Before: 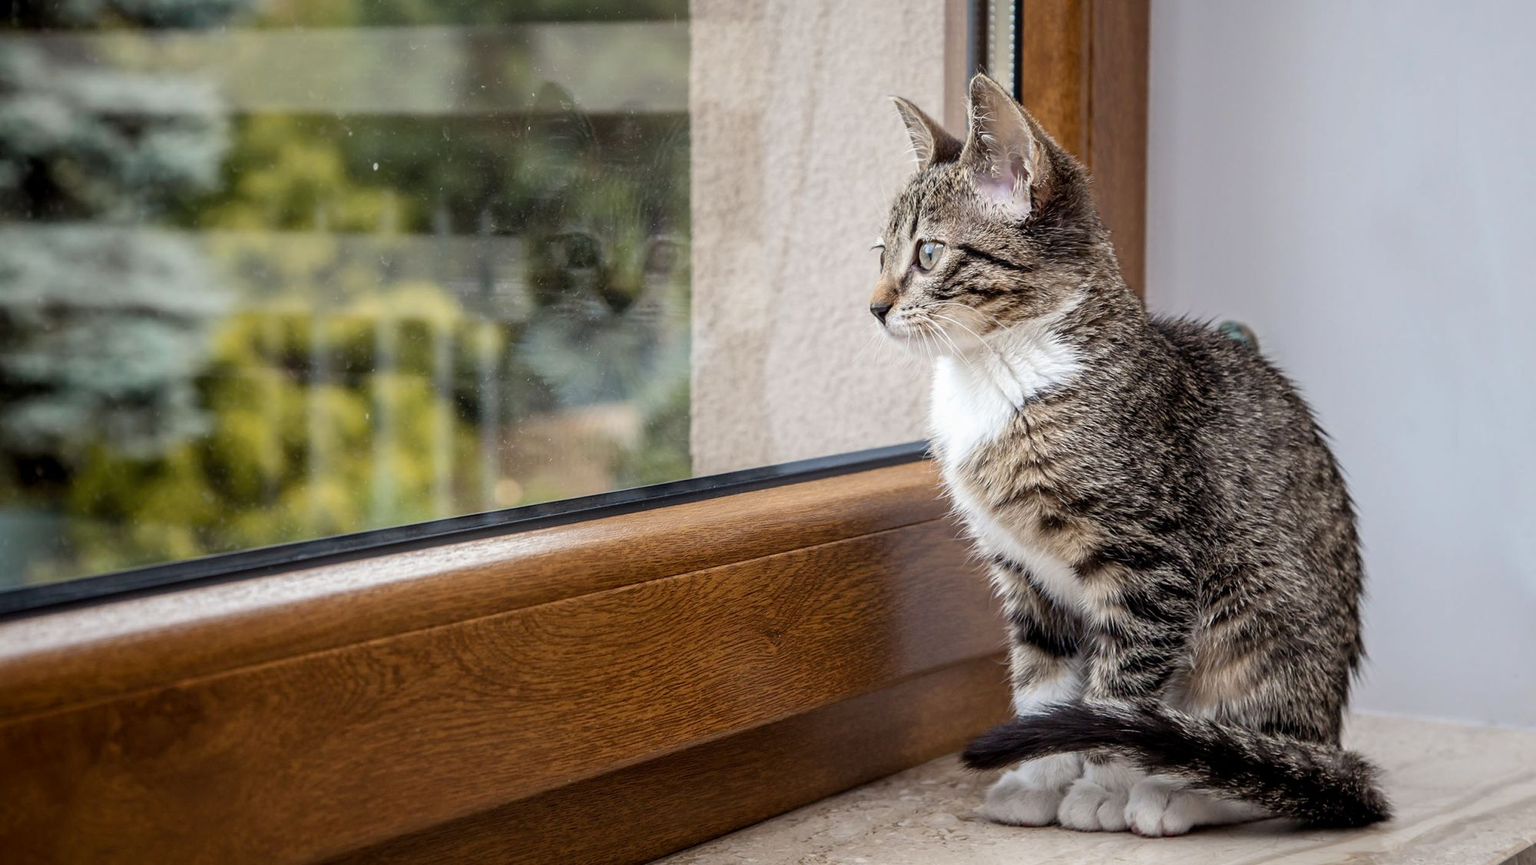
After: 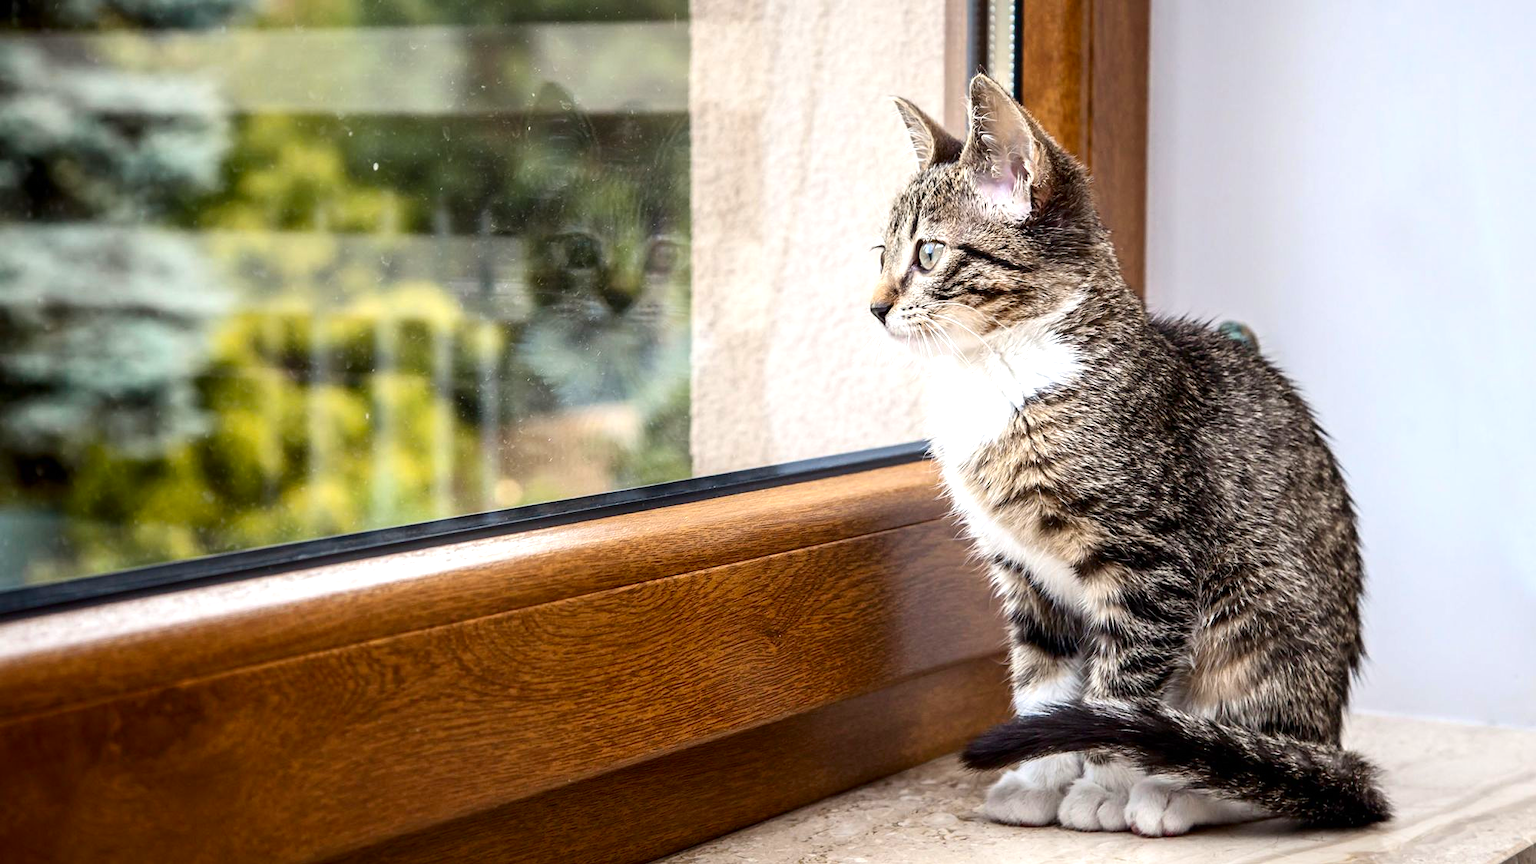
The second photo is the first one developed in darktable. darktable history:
exposure: black level correction 0, exposure 0.702 EV, compensate exposure bias true, compensate highlight preservation false
contrast brightness saturation: contrast 0.127, brightness -0.059, saturation 0.162
